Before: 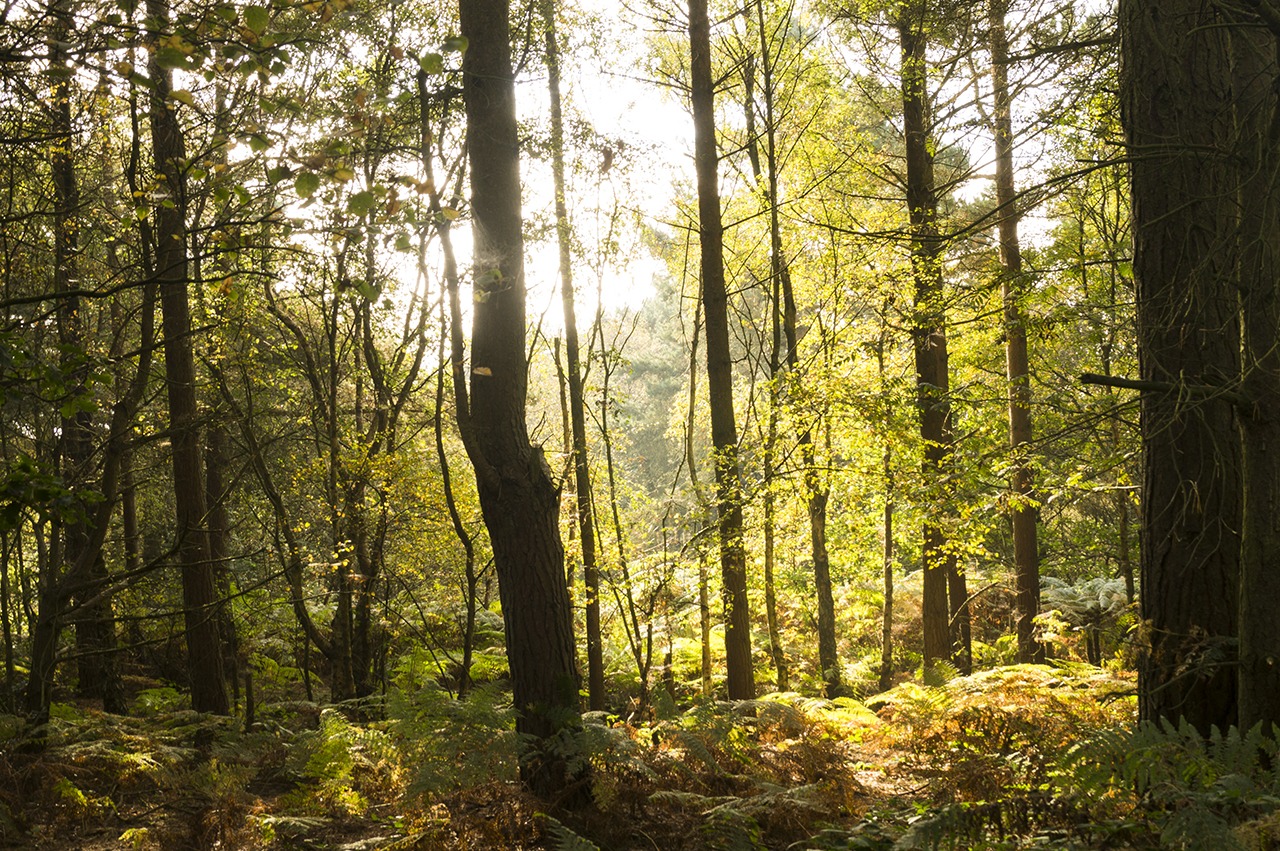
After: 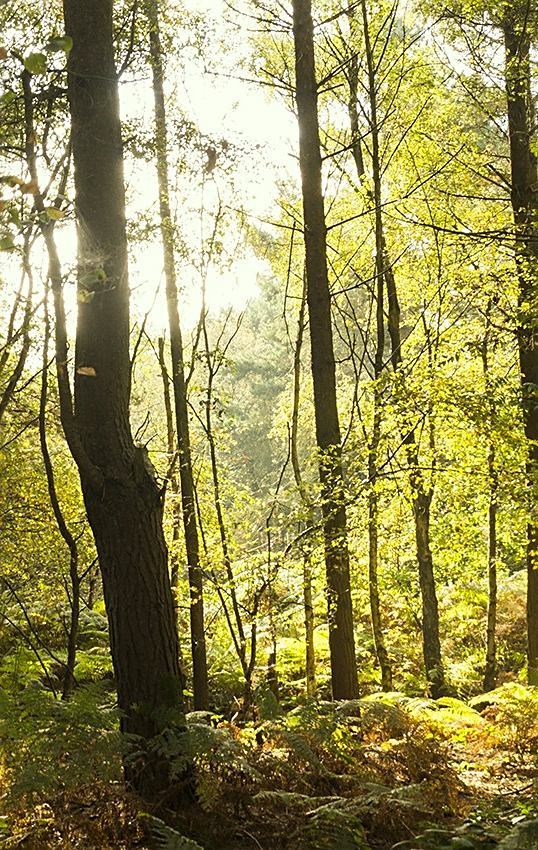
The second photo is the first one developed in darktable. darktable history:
color correction: highlights a* -4.25, highlights b* 6.61
sharpen: on, module defaults
crop: left 30.984%, right 26.918%
